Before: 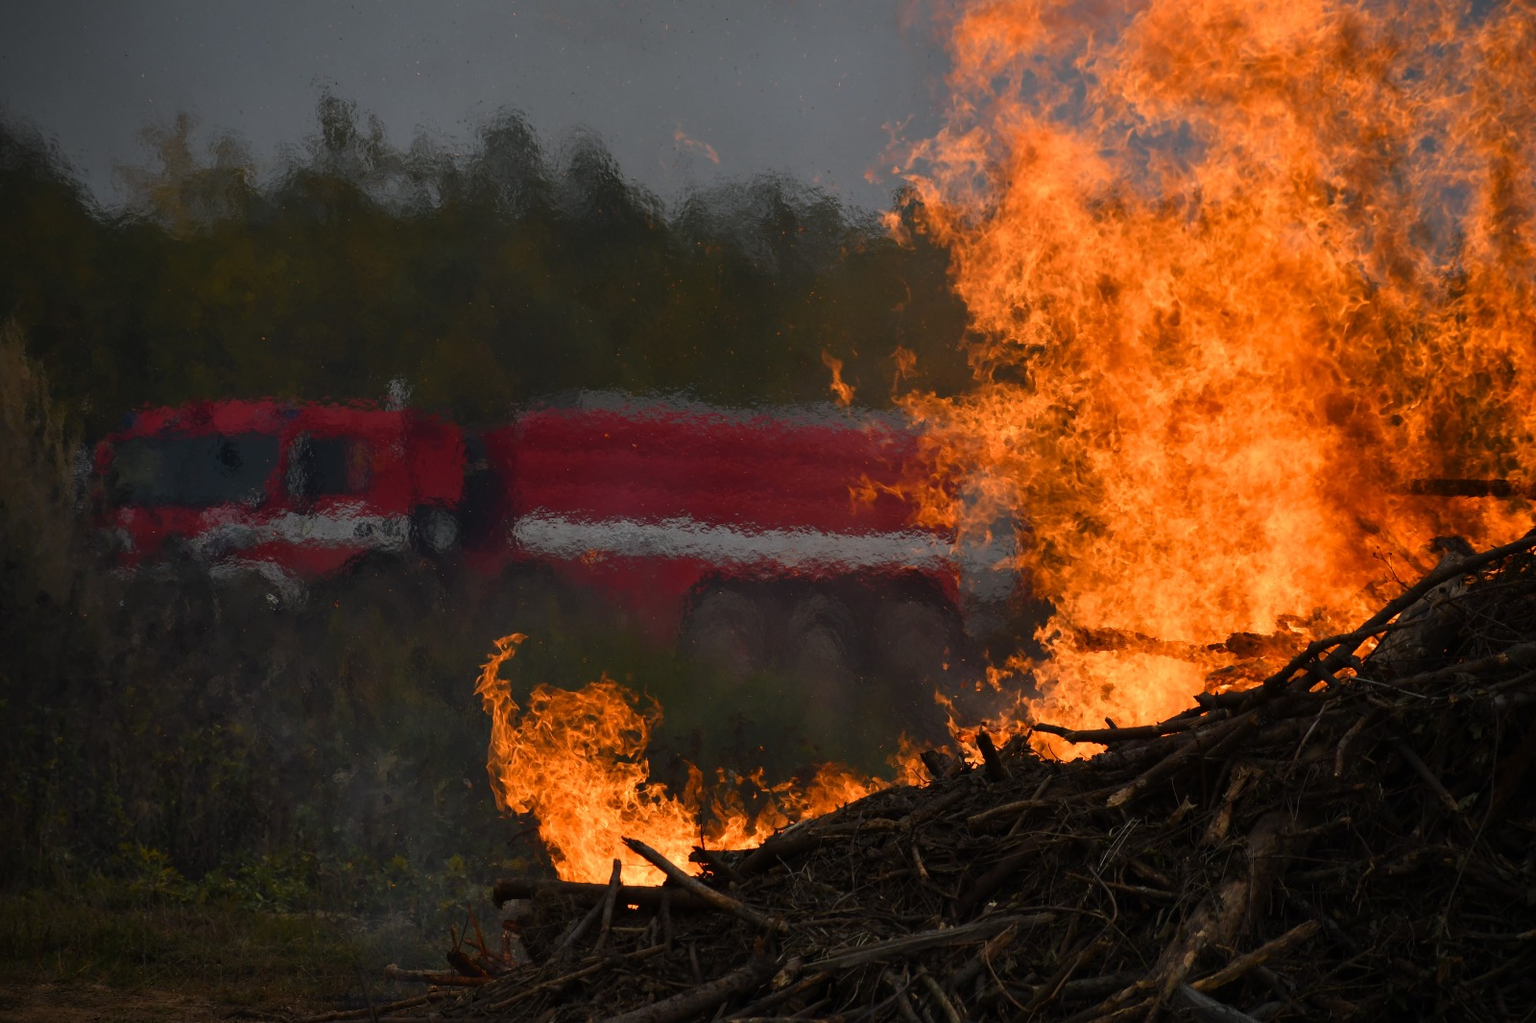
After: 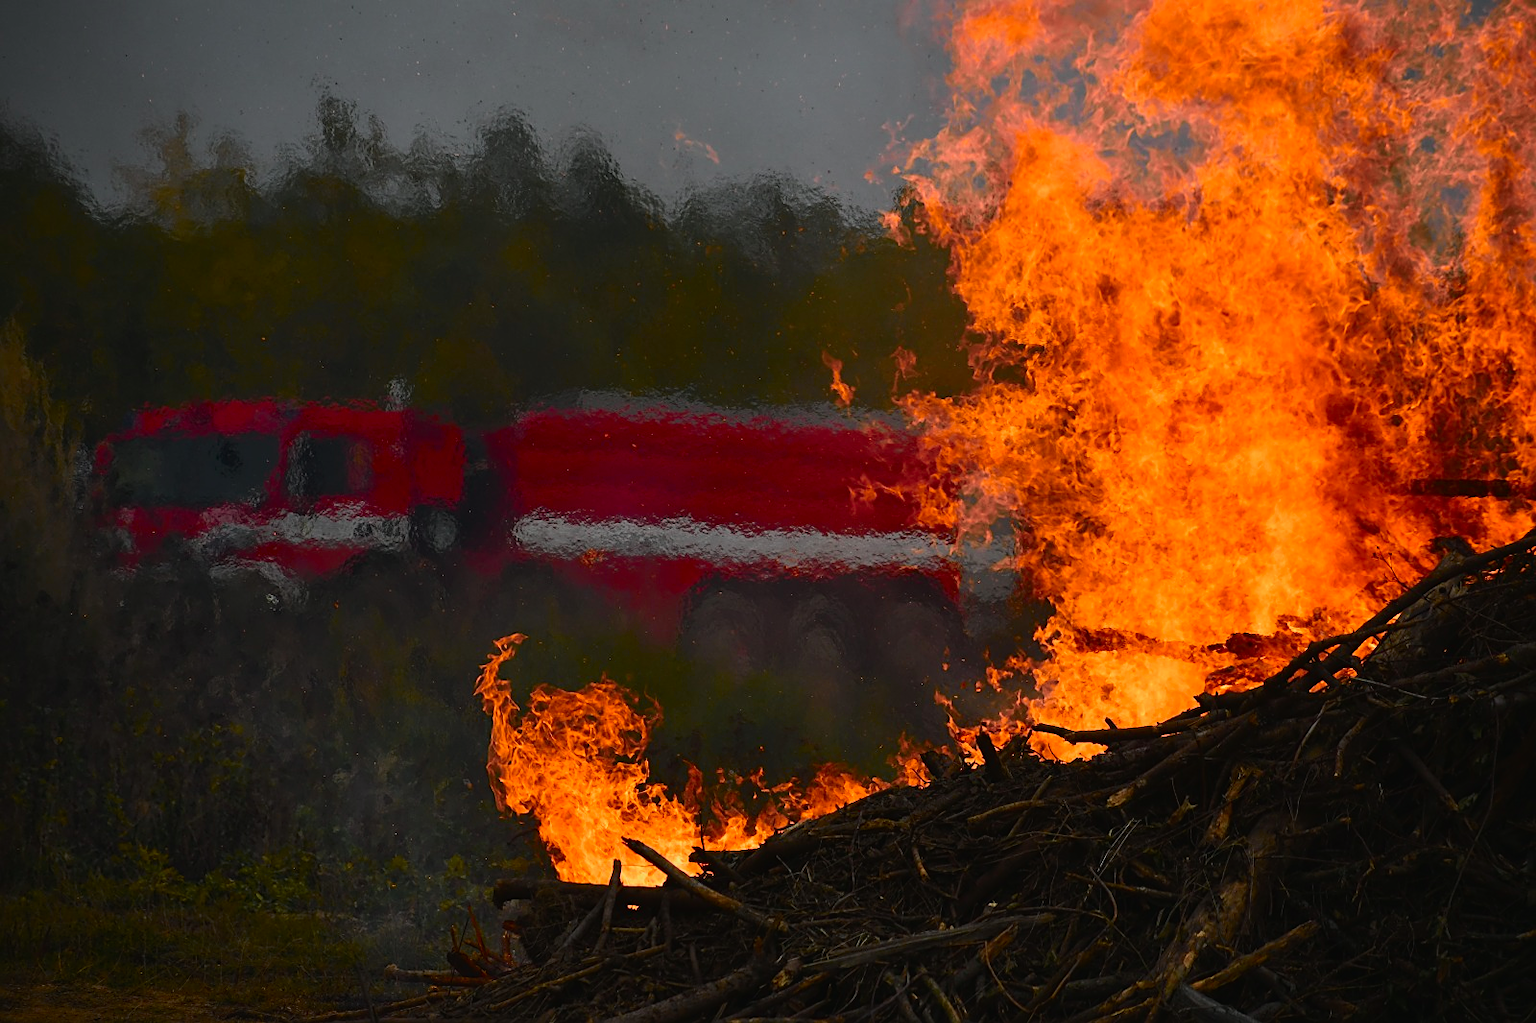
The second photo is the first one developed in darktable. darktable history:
sharpen: on, module defaults
tone curve: curves: ch0 [(0, 0.018) (0.036, 0.038) (0.15, 0.131) (0.27, 0.247) (0.545, 0.561) (0.761, 0.761) (1, 0.919)]; ch1 [(0, 0) (0.179, 0.173) (0.322, 0.32) (0.429, 0.431) (0.502, 0.5) (0.519, 0.522) (0.562, 0.588) (0.625, 0.67) (0.711, 0.745) (1, 1)]; ch2 [(0, 0) (0.29, 0.295) (0.404, 0.436) (0.497, 0.499) (0.521, 0.523) (0.561, 0.605) (0.657, 0.655) (0.712, 0.764) (1, 1)], color space Lab, independent channels, preserve colors none
